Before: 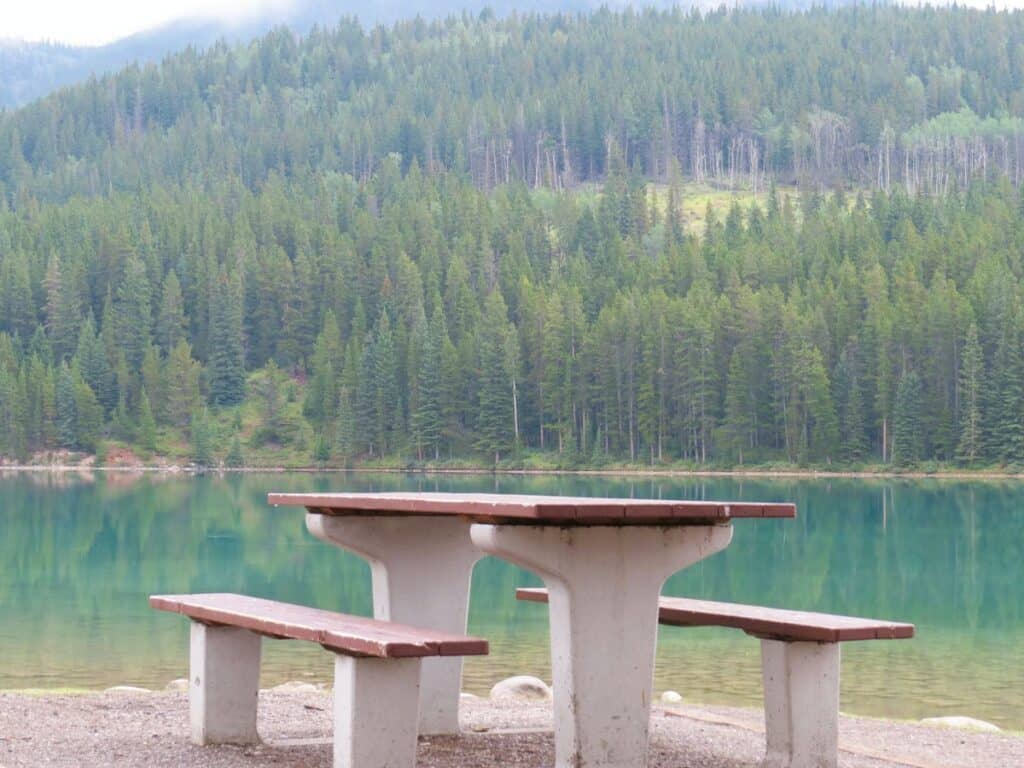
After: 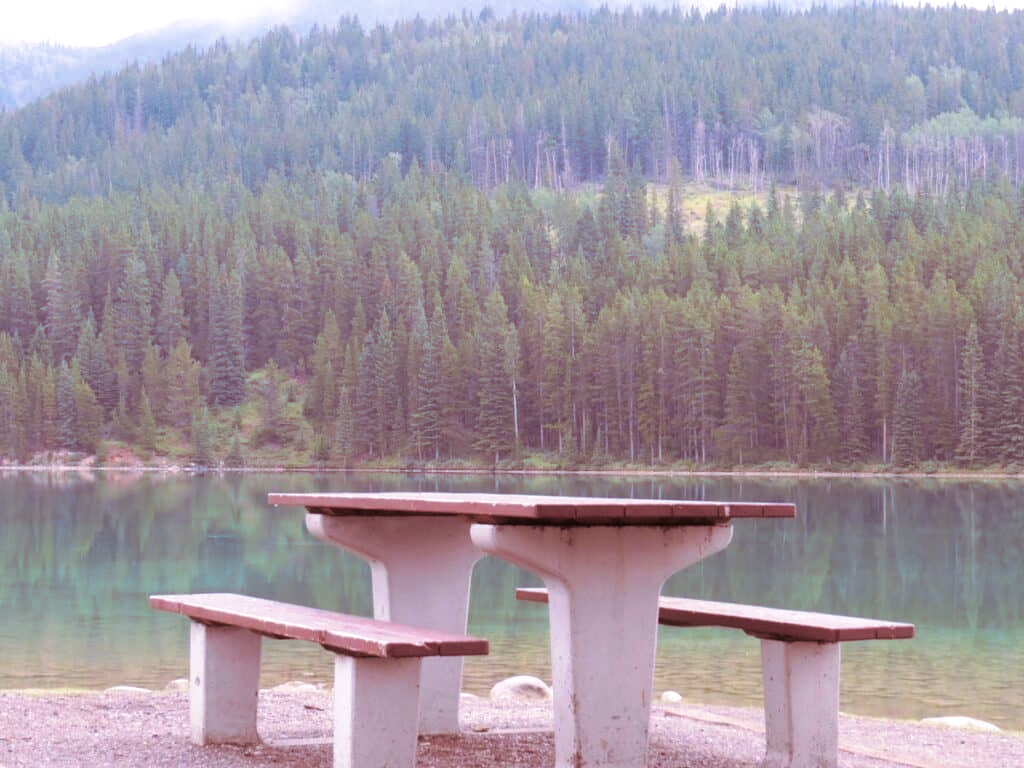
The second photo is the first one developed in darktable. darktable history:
white balance: red 1.066, blue 1.119
split-toning: on, module defaults
